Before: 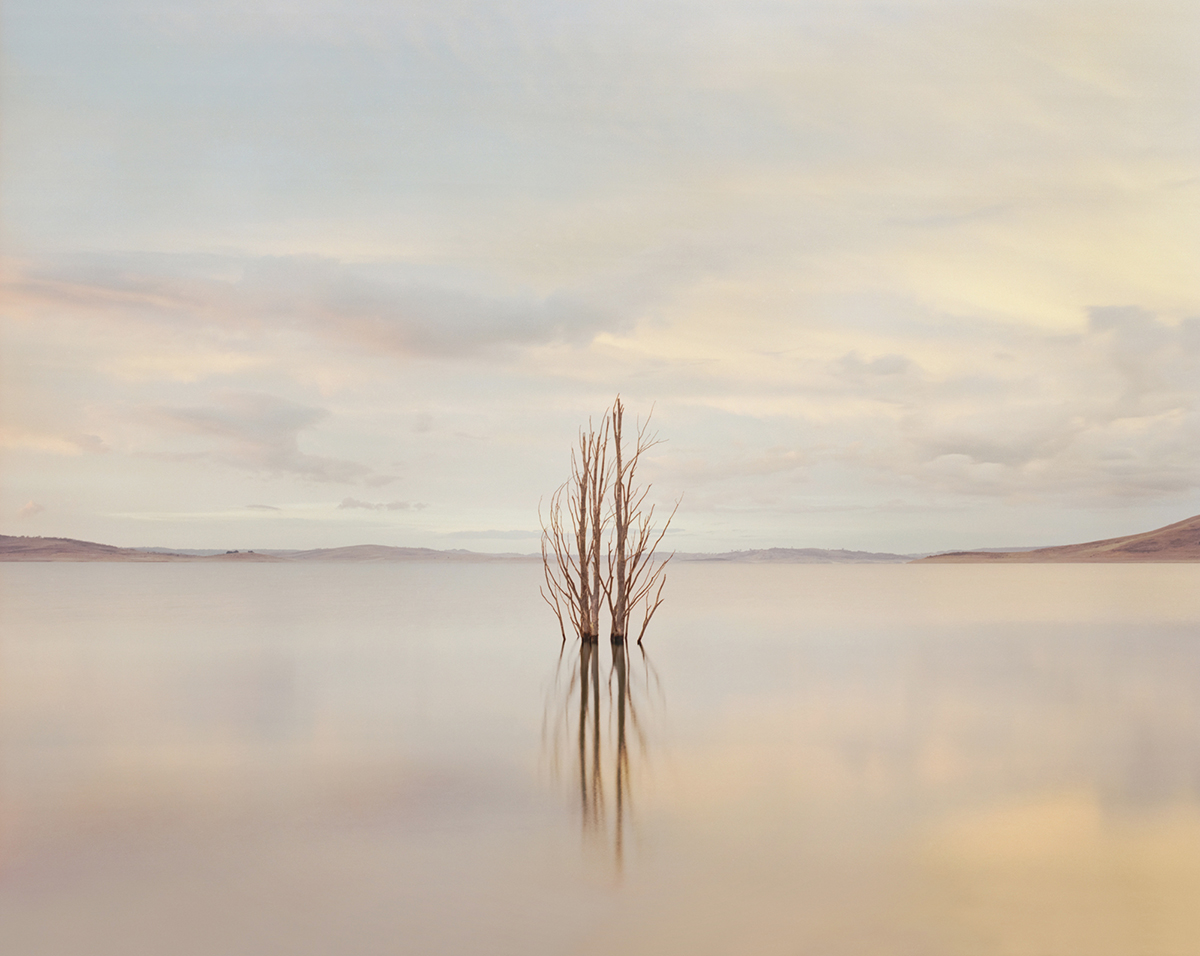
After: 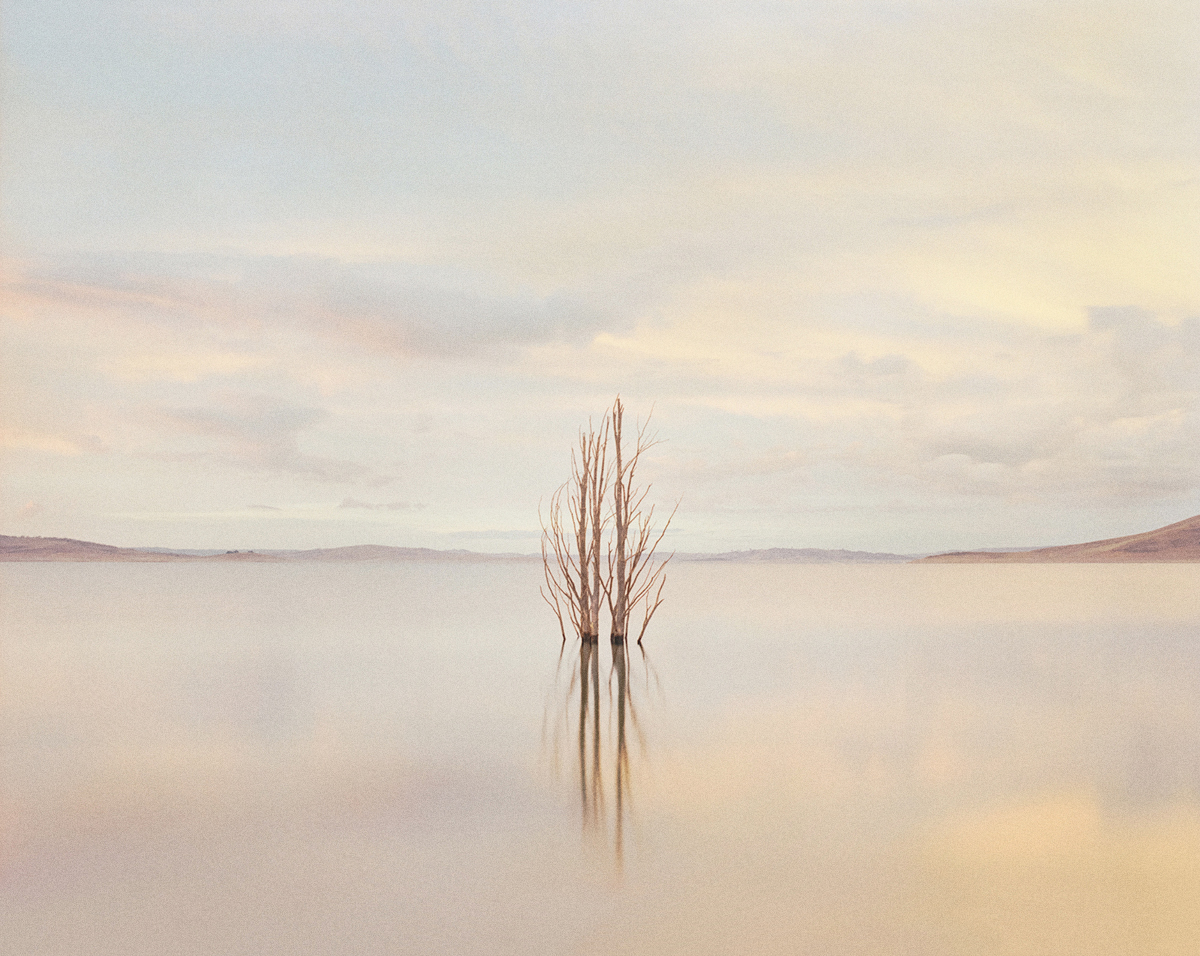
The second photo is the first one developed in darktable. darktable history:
contrast brightness saturation: brightness 0.15
grain: coarseness 0.09 ISO
